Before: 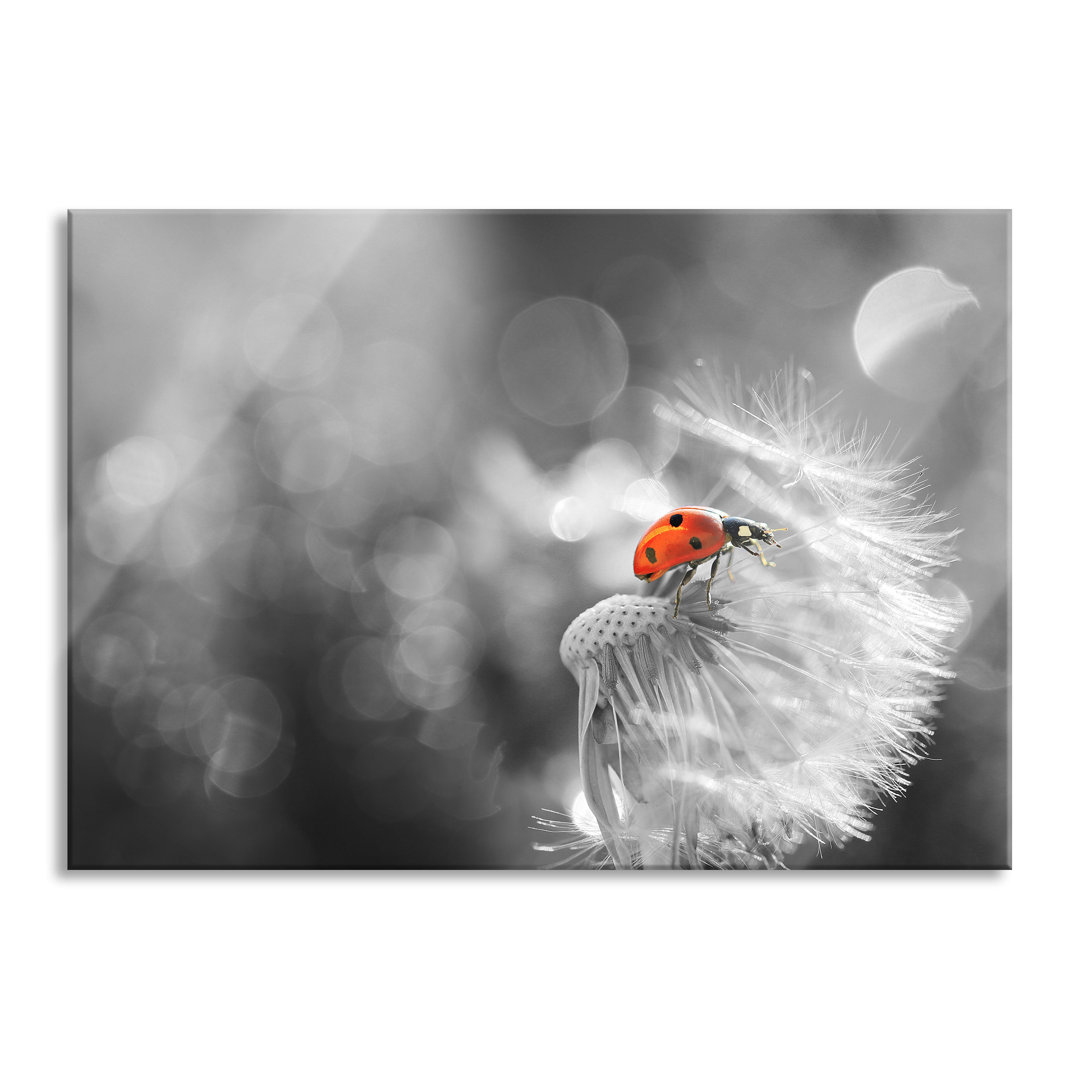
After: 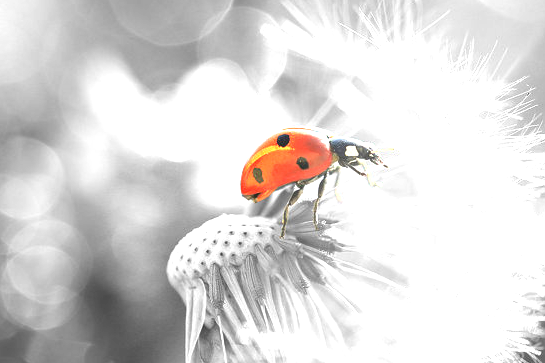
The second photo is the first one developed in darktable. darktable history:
crop: left 36.434%, top 35.208%, right 13.071%, bottom 31.101%
exposure: black level correction 0, exposure 1.095 EV, compensate highlight preservation false
local contrast: detail 109%
